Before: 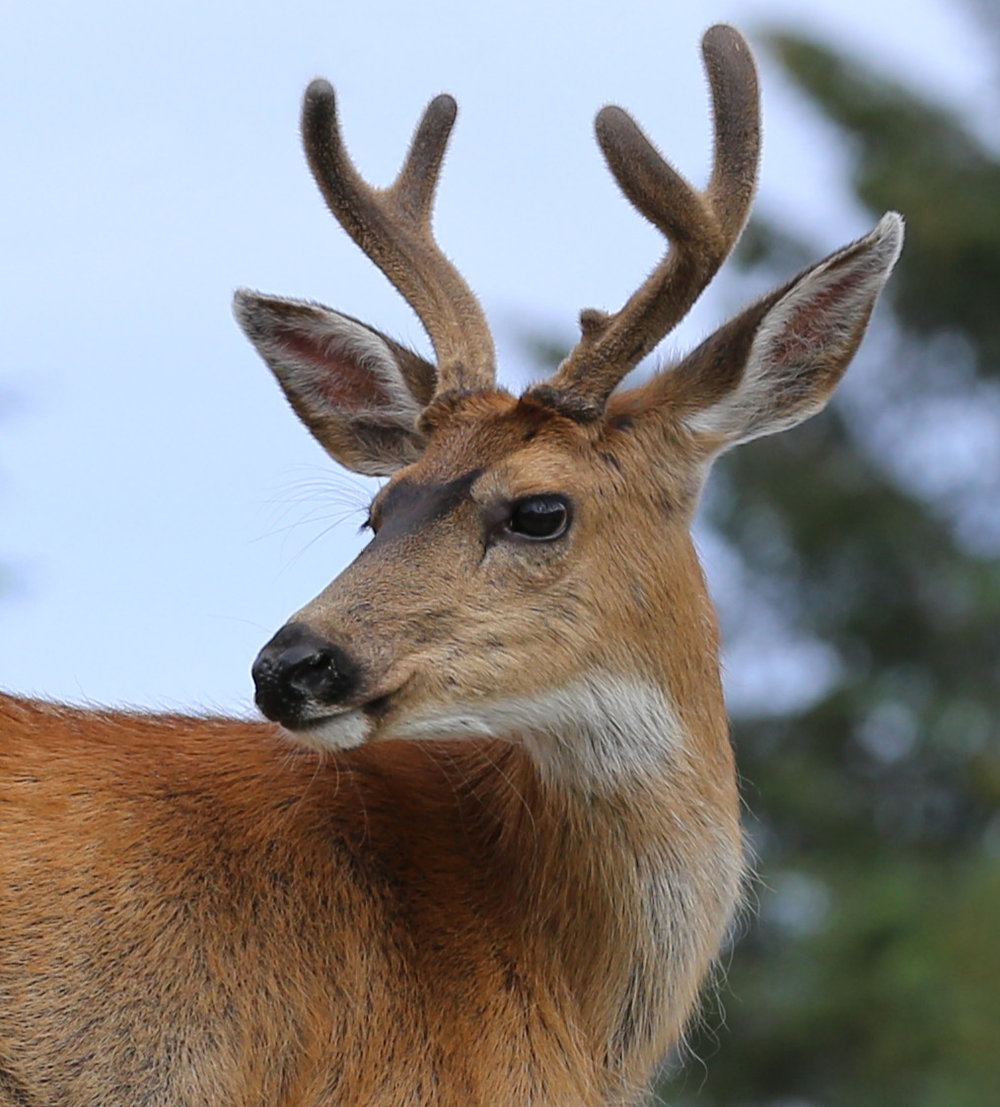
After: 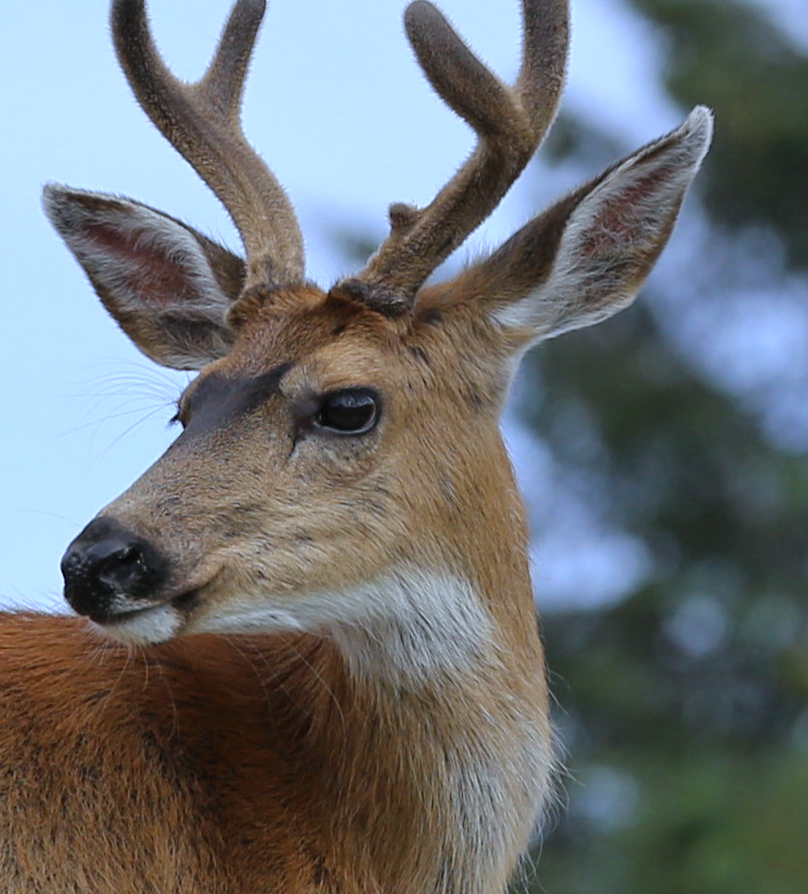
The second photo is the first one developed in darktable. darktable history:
white balance: red 0.924, blue 1.095
crop: left 19.159%, top 9.58%, bottom 9.58%
